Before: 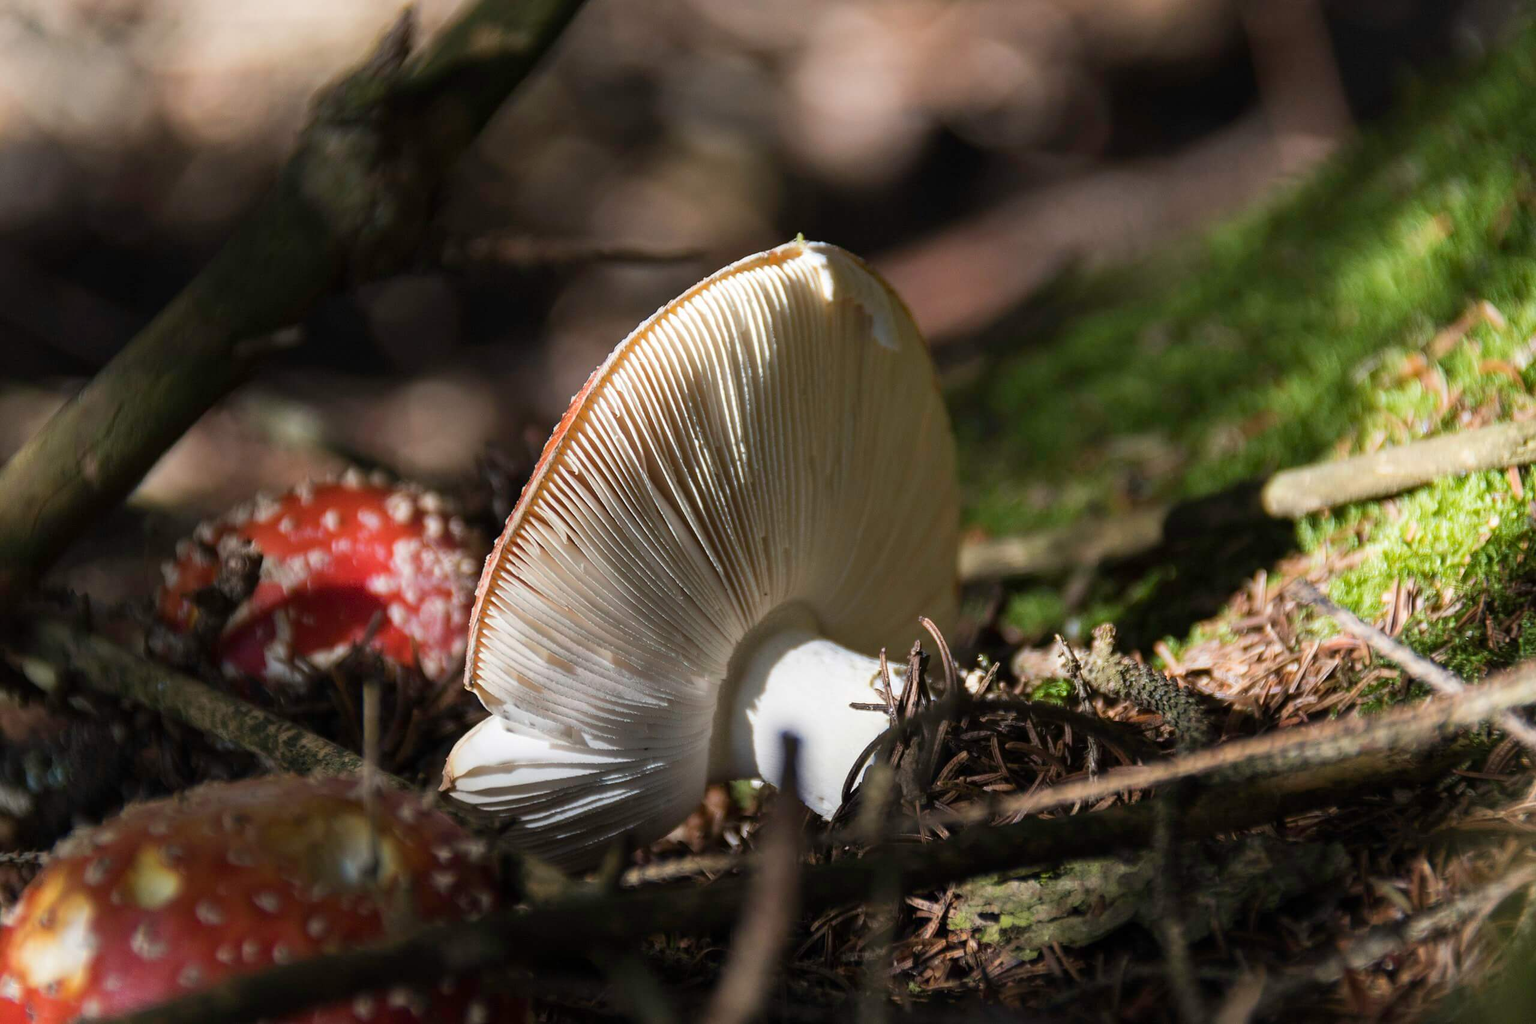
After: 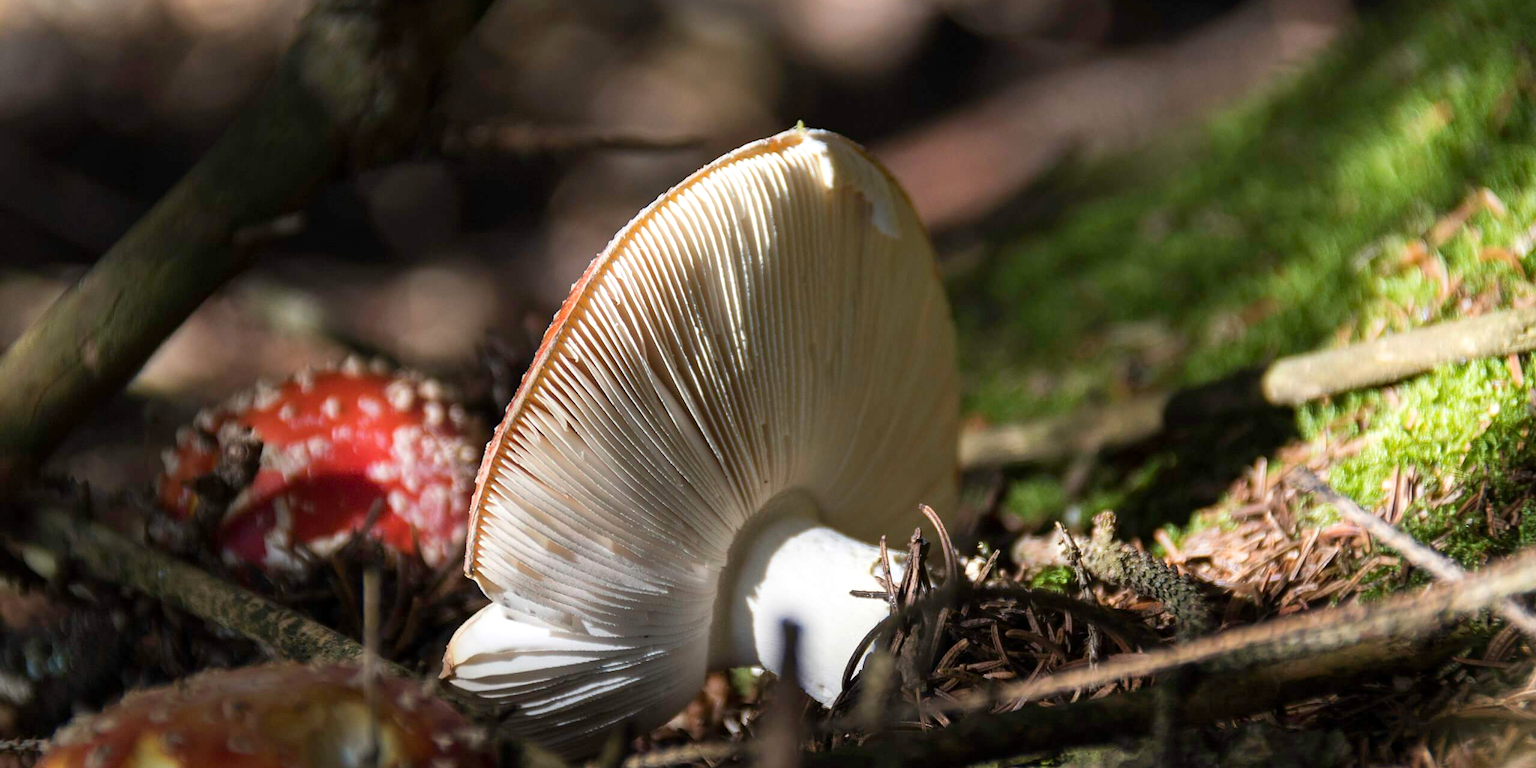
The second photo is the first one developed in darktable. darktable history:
crop: top 11.045%, bottom 13.949%
exposure: black level correction 0.001, exposure 0.193 EV, compensate highlight preservation false
color correction: highlights b* 0.04
